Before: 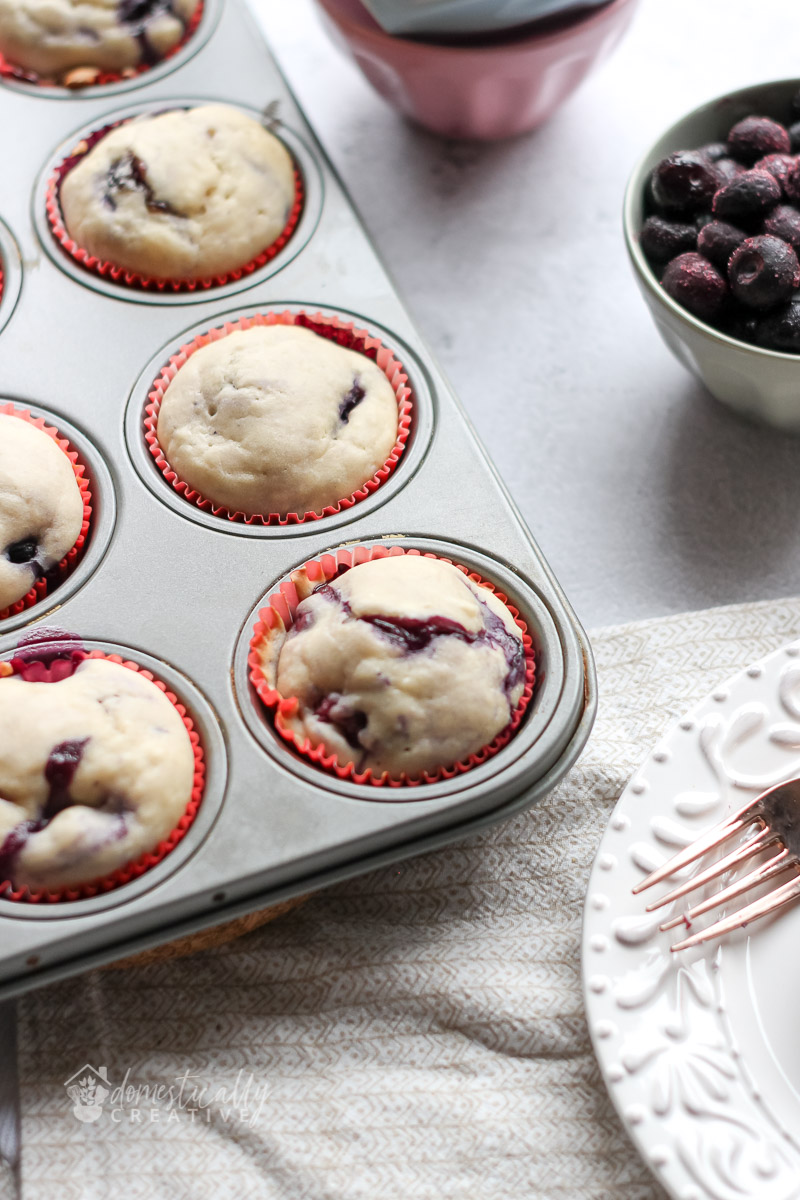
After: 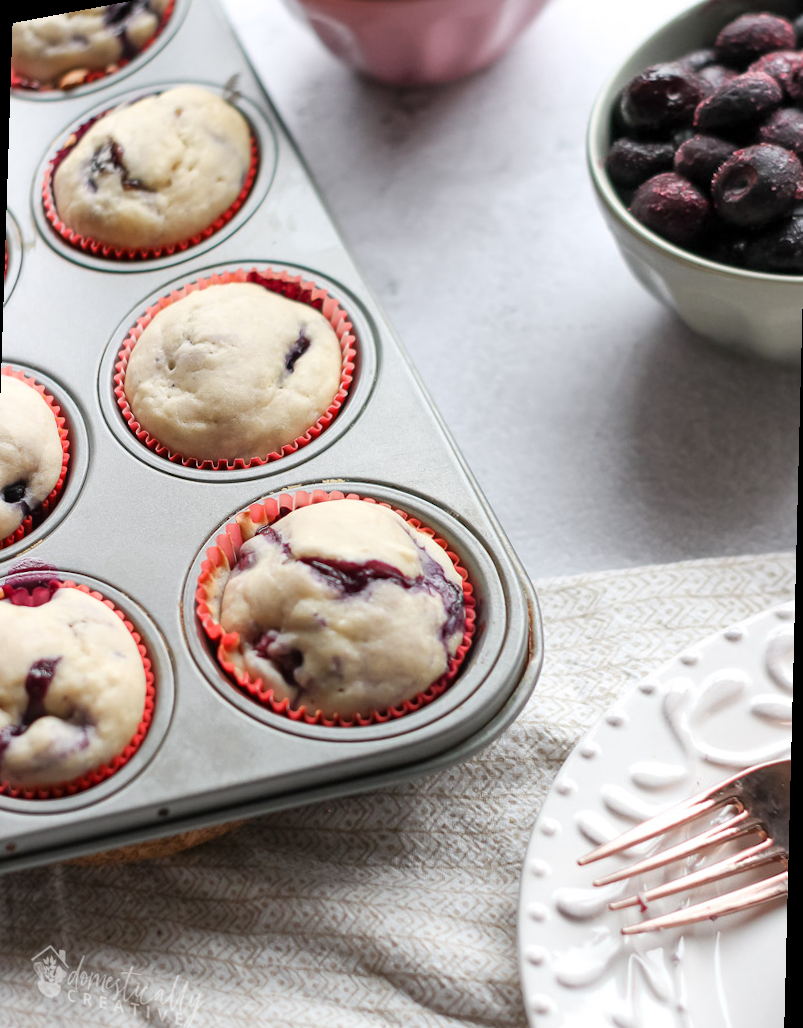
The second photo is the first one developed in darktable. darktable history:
rotate and perspective: rotation 1.69°, lens shift (vertical) -0.023, lens shift (horizontal) -0.291, crop left 0.025, crop right 0.988, crop top 0.092, crop bottom 0.842
